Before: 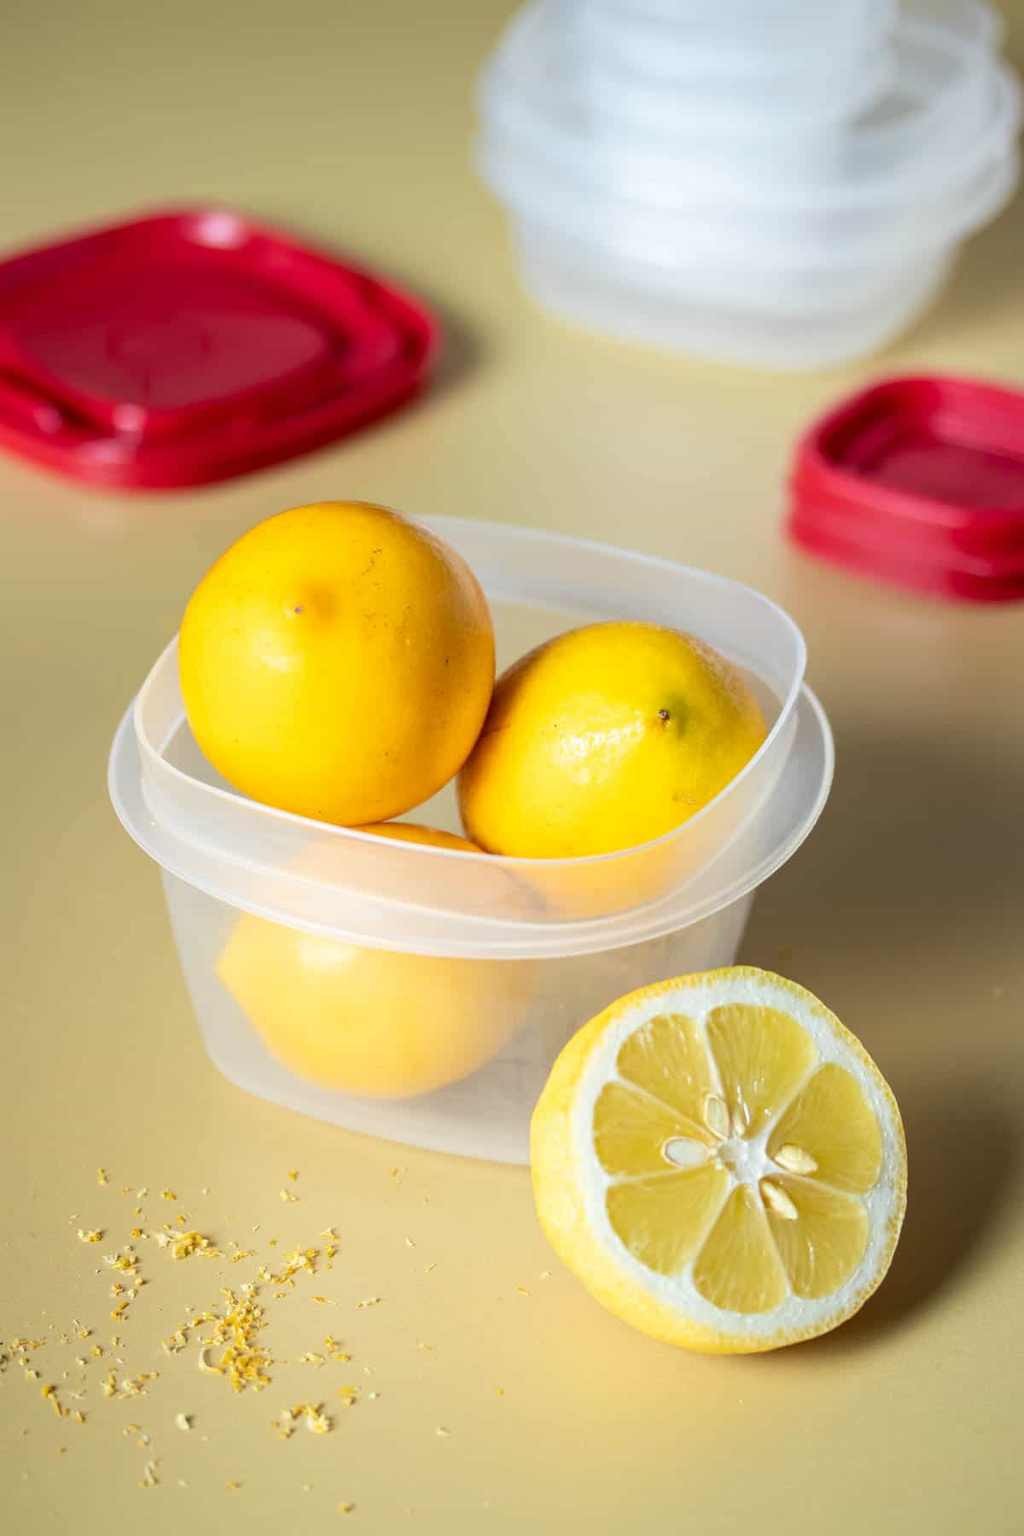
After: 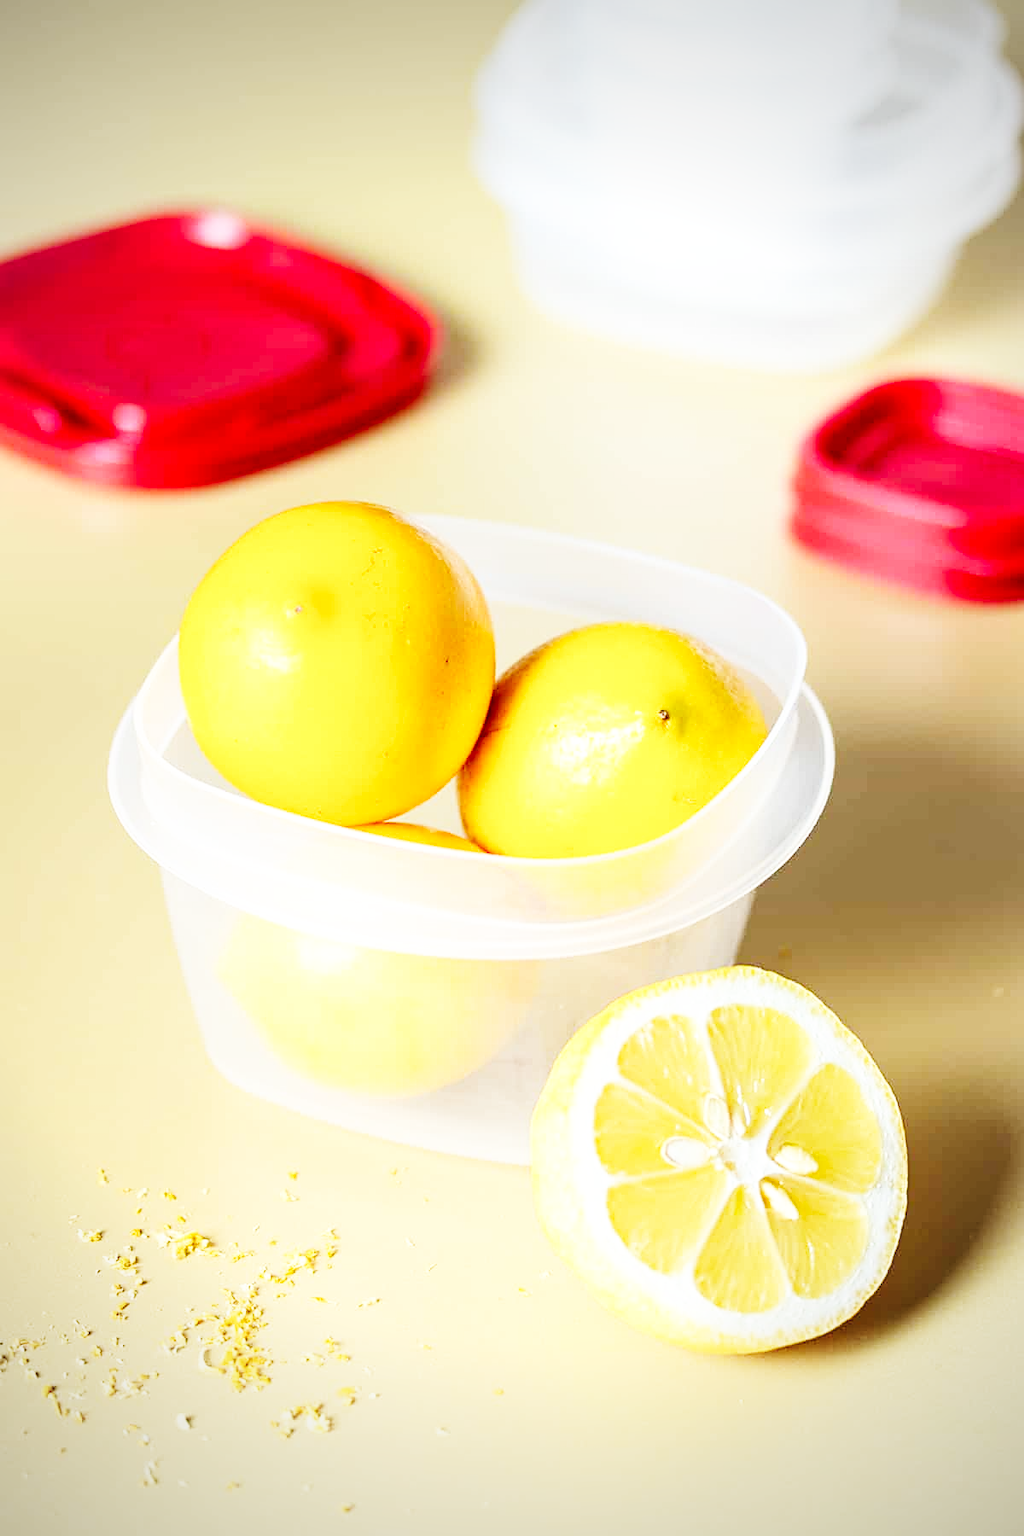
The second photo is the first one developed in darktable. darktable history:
base curve: curves: ch0 [(0, 0.003) (0.001, 0.002) (0.006, 0.004) (0.02, 0.022) (0.048, 0.086) (0.094, 0.234) (0.162, 0.431) (0.258, 0.629) (0.385, 0.8) (0.548, 0.918) (0.751, 0.988) (1, 1)], preserve colors none
sharpen: on, module defaults
vignetting: fall-off start 74.67%, fall-off radius 66.37%
exposure: exposure -0.013 EV, compensate highlight preservation false
